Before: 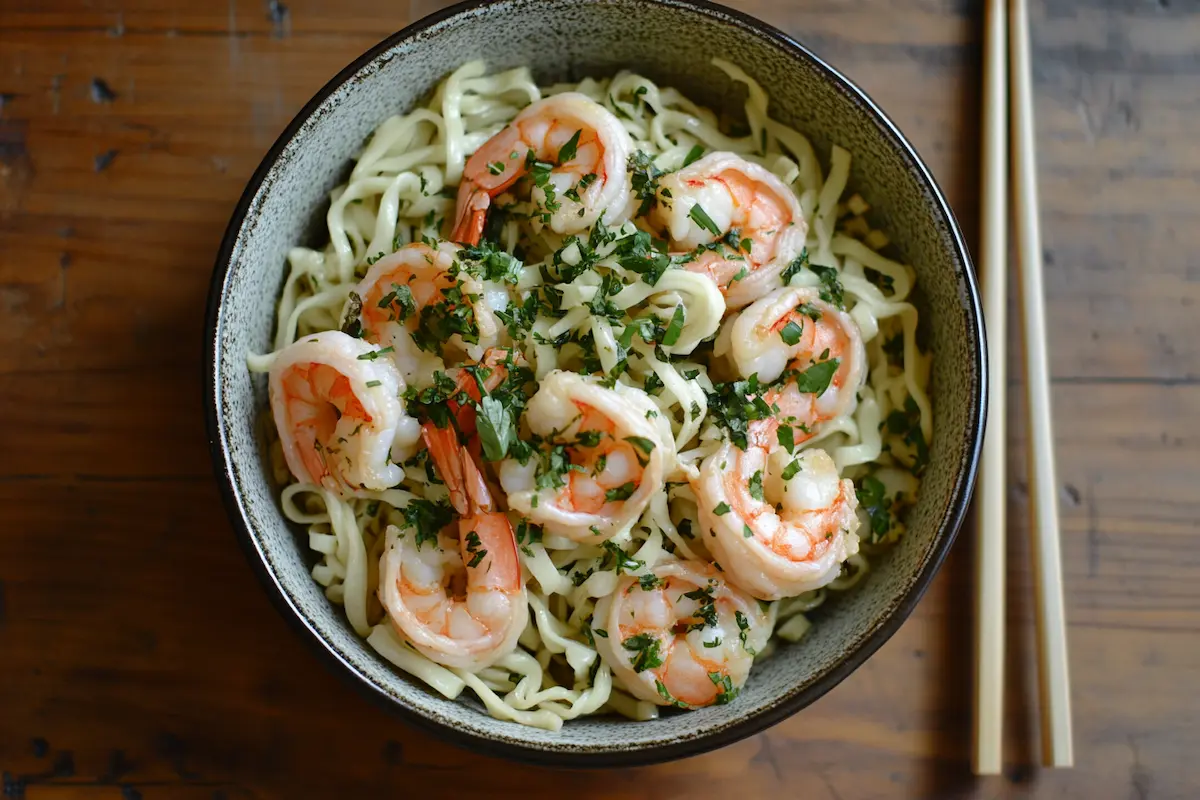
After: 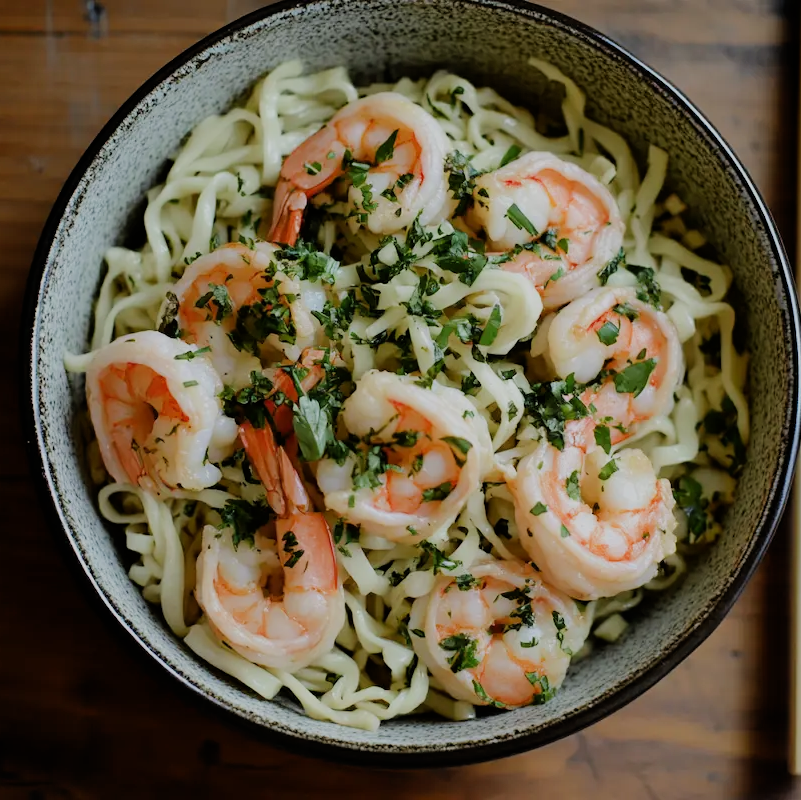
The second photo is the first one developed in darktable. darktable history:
crop and rotate: left 15.26%, right 17.966%
tone equalizer: edges refinement/feathering 500, mask exposure compensation -1.57 EV, preserve details no
filmic rgb: black relative exposure -6.97 EV, white relative exposure 5.62 EV, hardness 2.86
